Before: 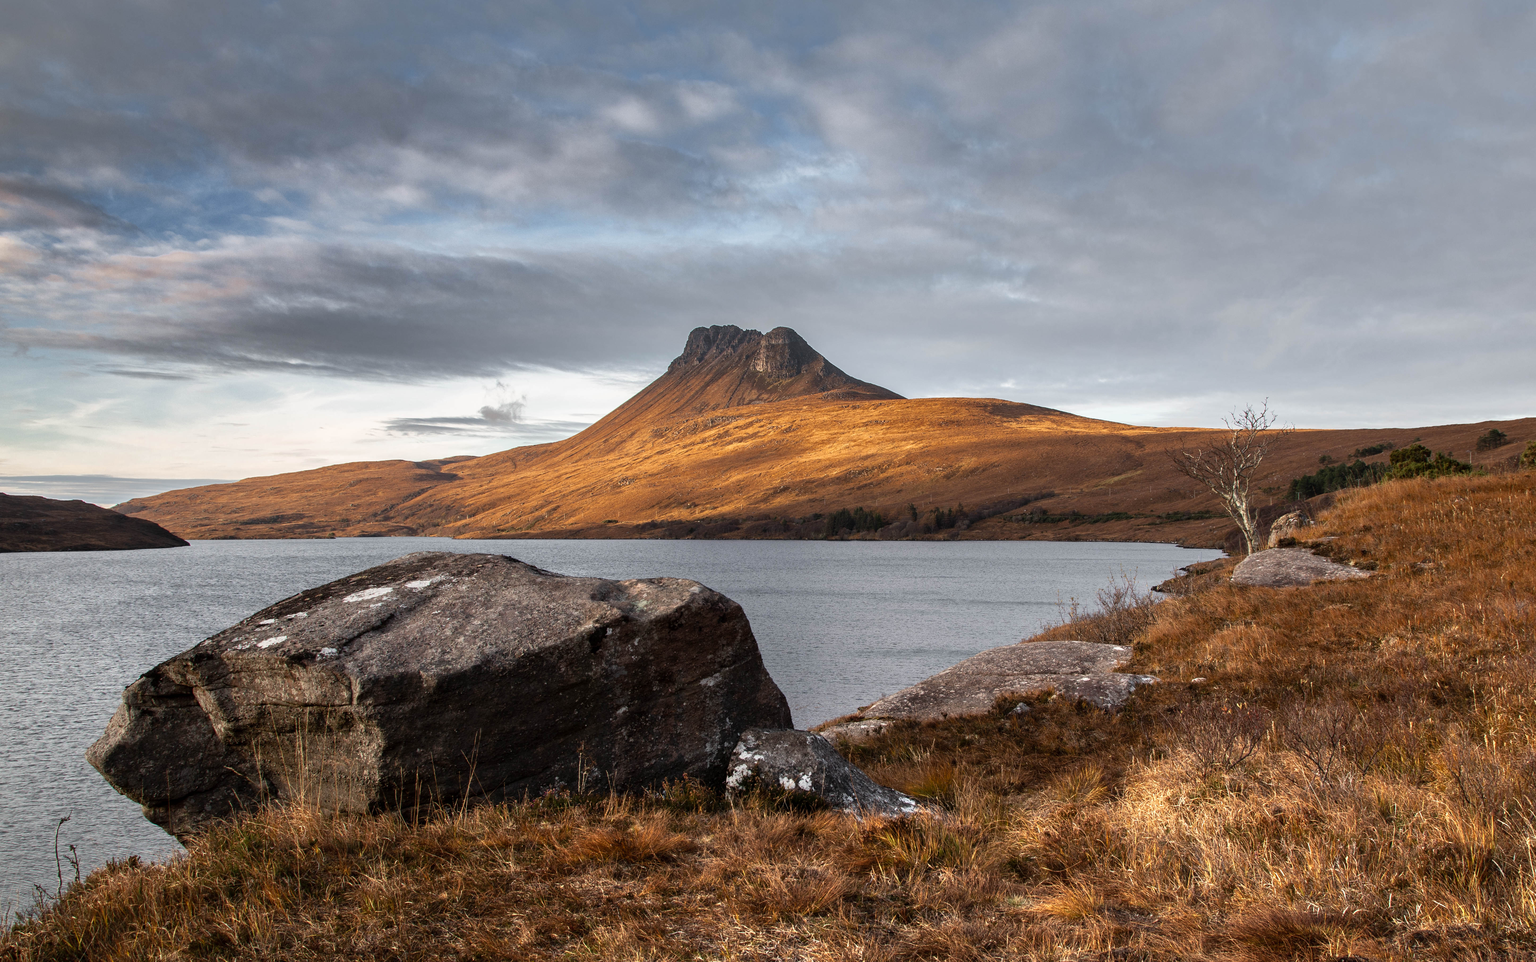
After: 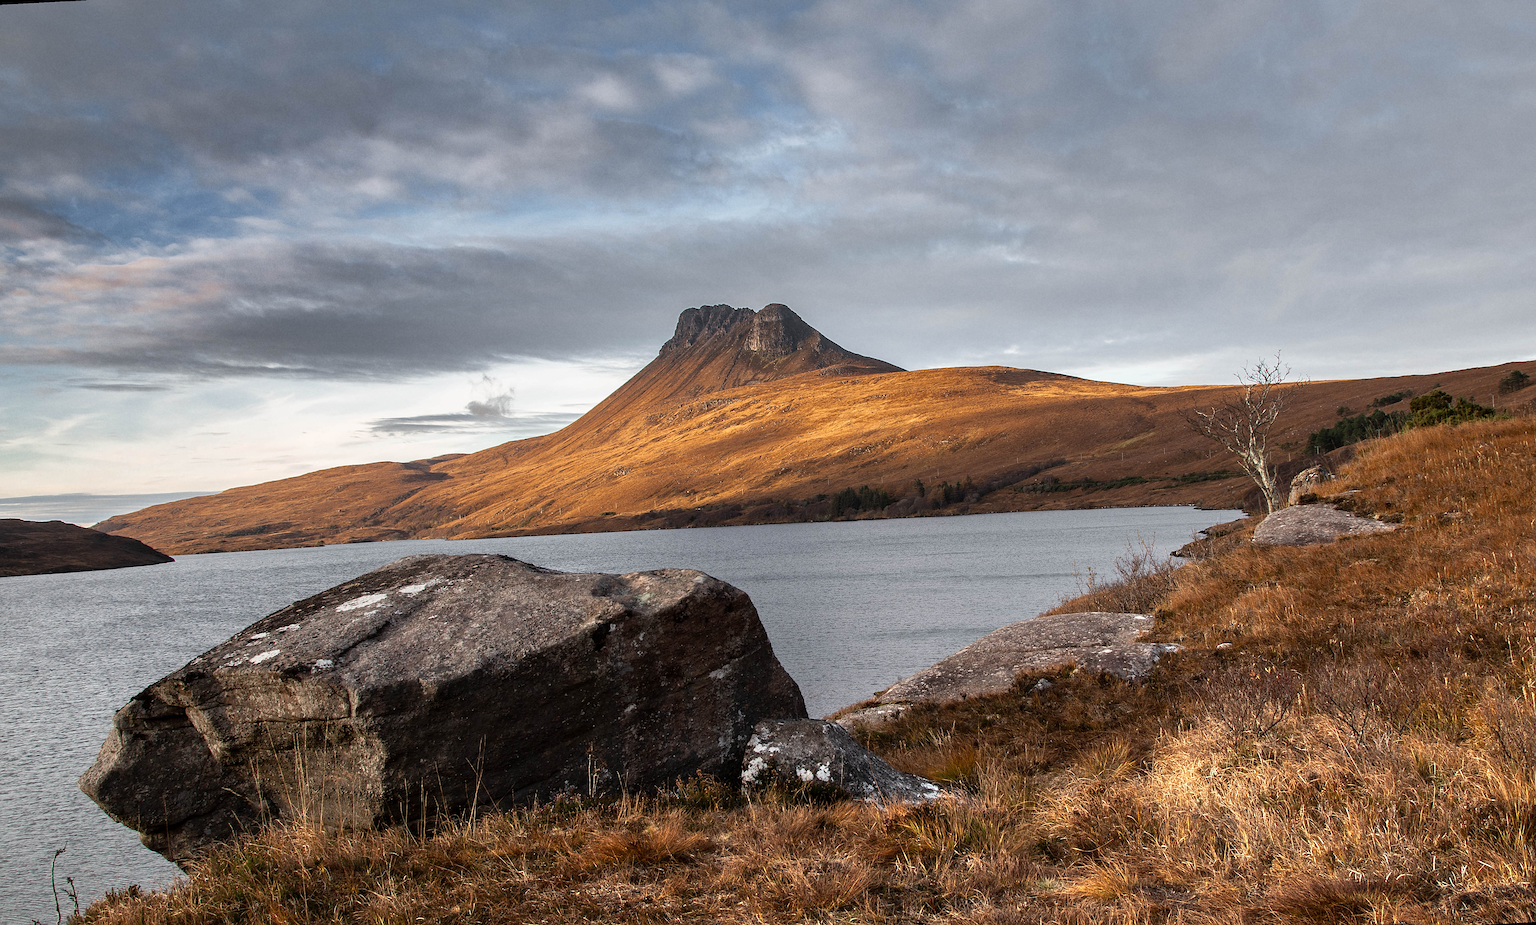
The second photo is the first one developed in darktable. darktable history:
rotate and perspective: rotation -3°, crop left 0.031, crop right 0.968, crop top 0.07, crop bottom 0.93
sharpen: on, module defaults
white balance: emerald 1
grain: coarseness 14.57 ISO, strength 8.8%
